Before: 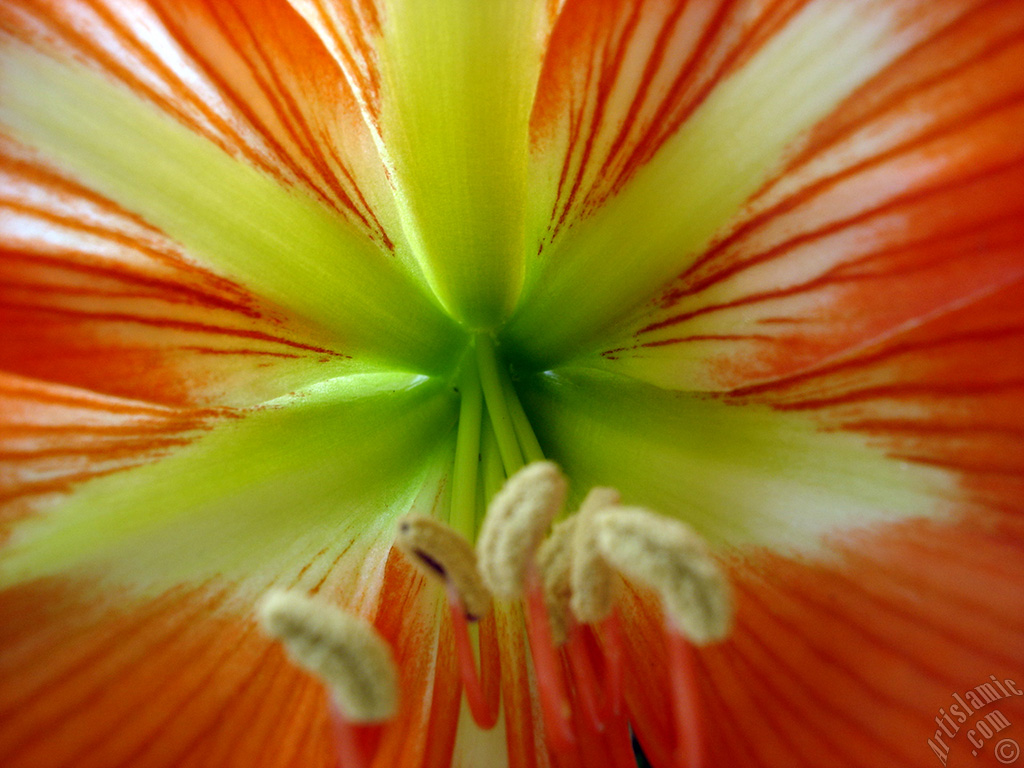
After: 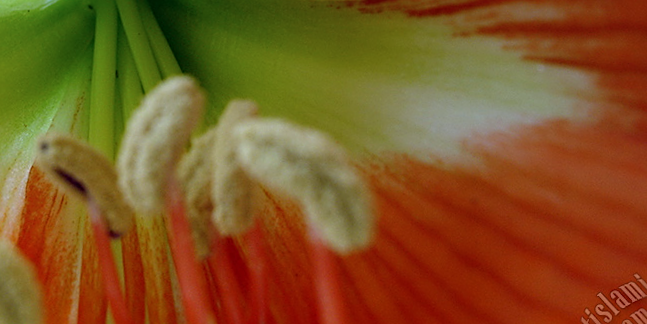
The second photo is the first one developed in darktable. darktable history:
sharpen: on, module defaults
rotate and perspective: rotation -2°, crop left 0.022, crop right 0.978, crop top 0.049, crop bottom 0.951
graduated density: hue 238.83°, saturation 50%
crop and rotate: left 35.509%, top 50.238%, bottom 4.934%
